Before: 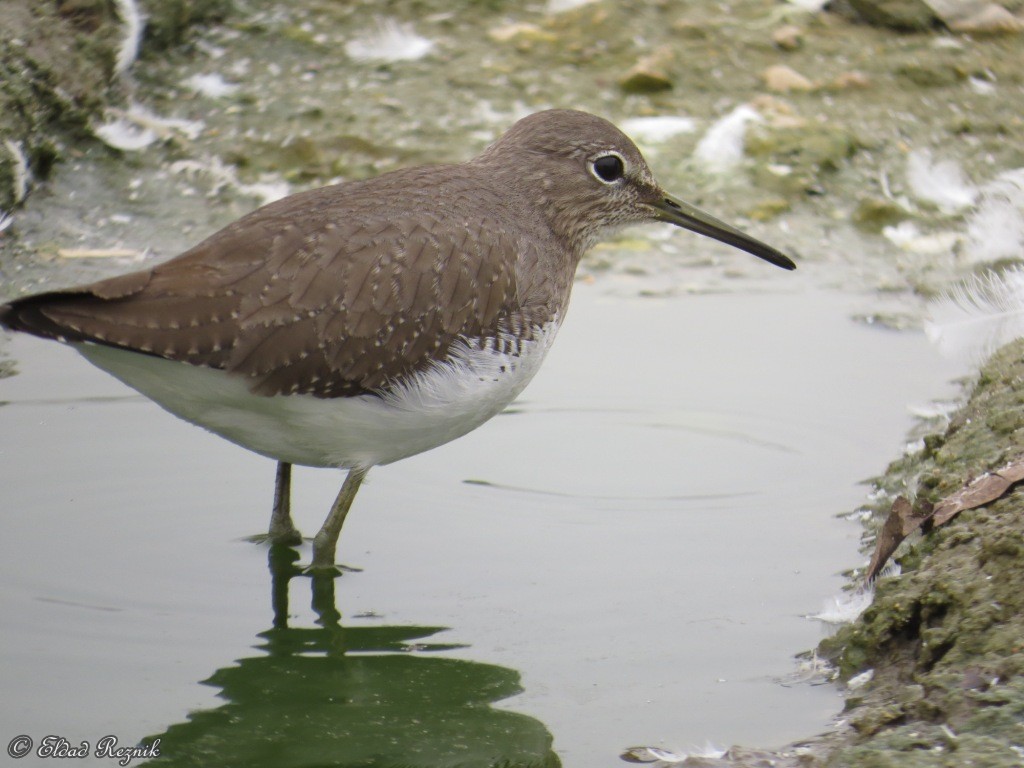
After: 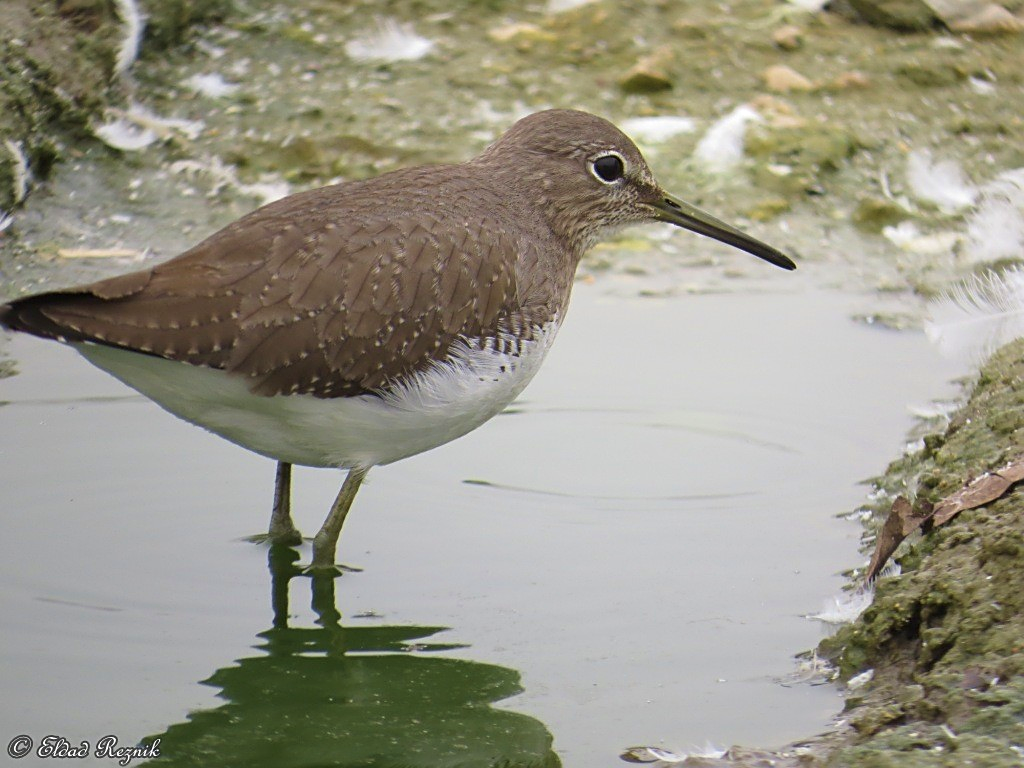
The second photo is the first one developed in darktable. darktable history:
sharpen: on, module defaults
velvia: on, module defaults
white balance: red 1, blue 1
